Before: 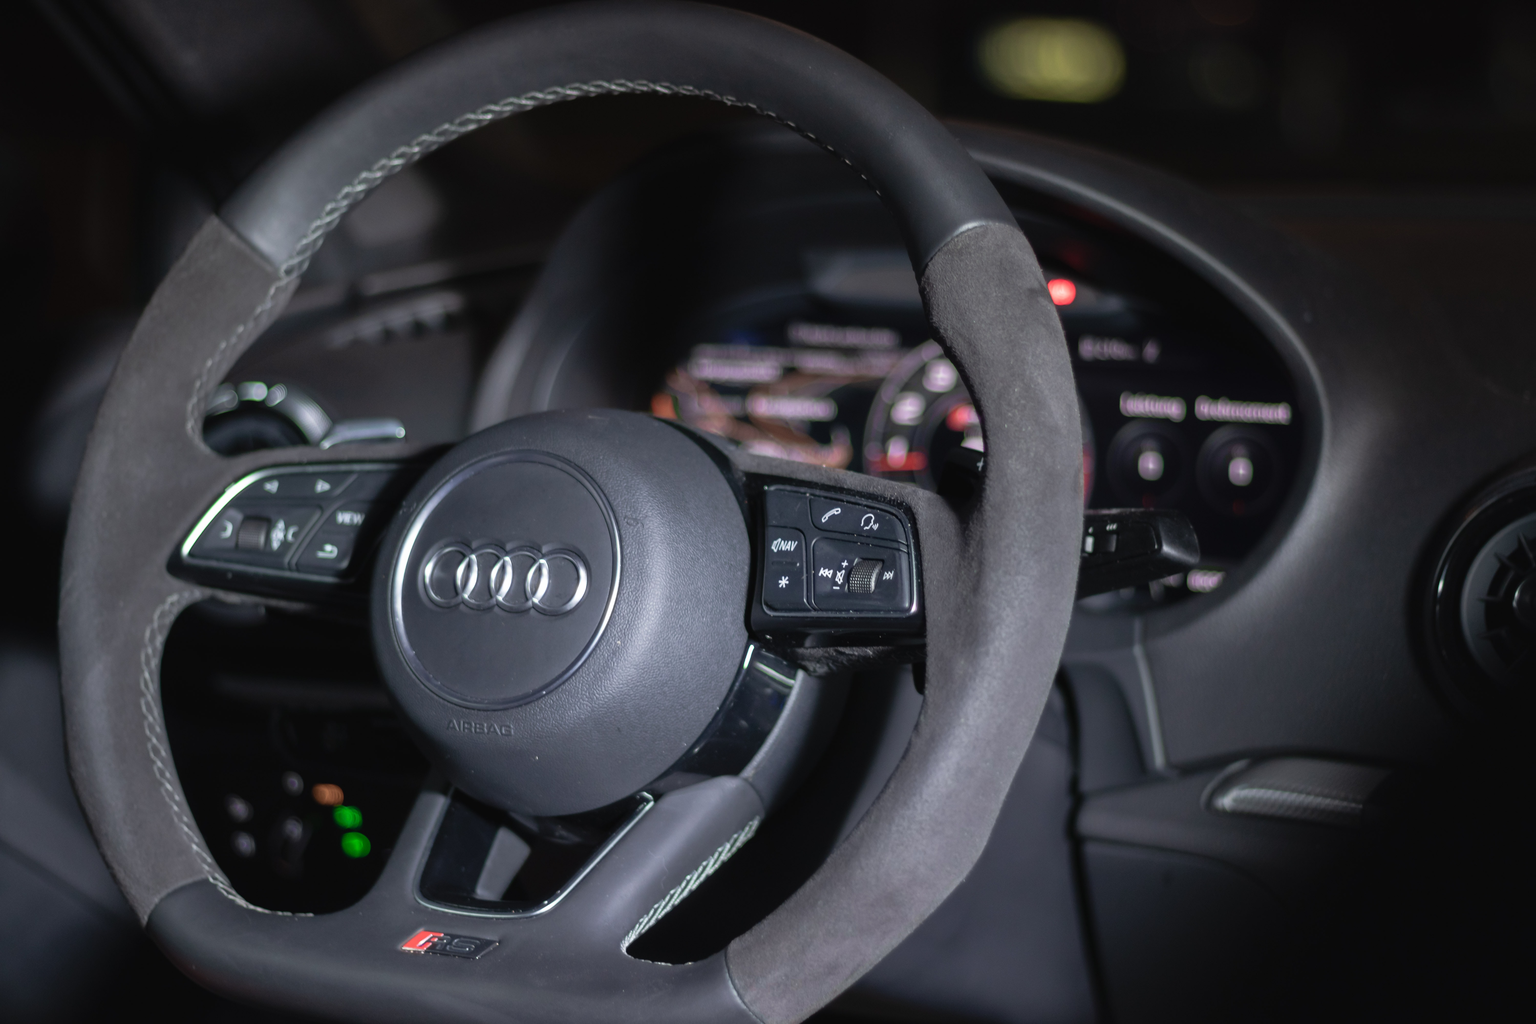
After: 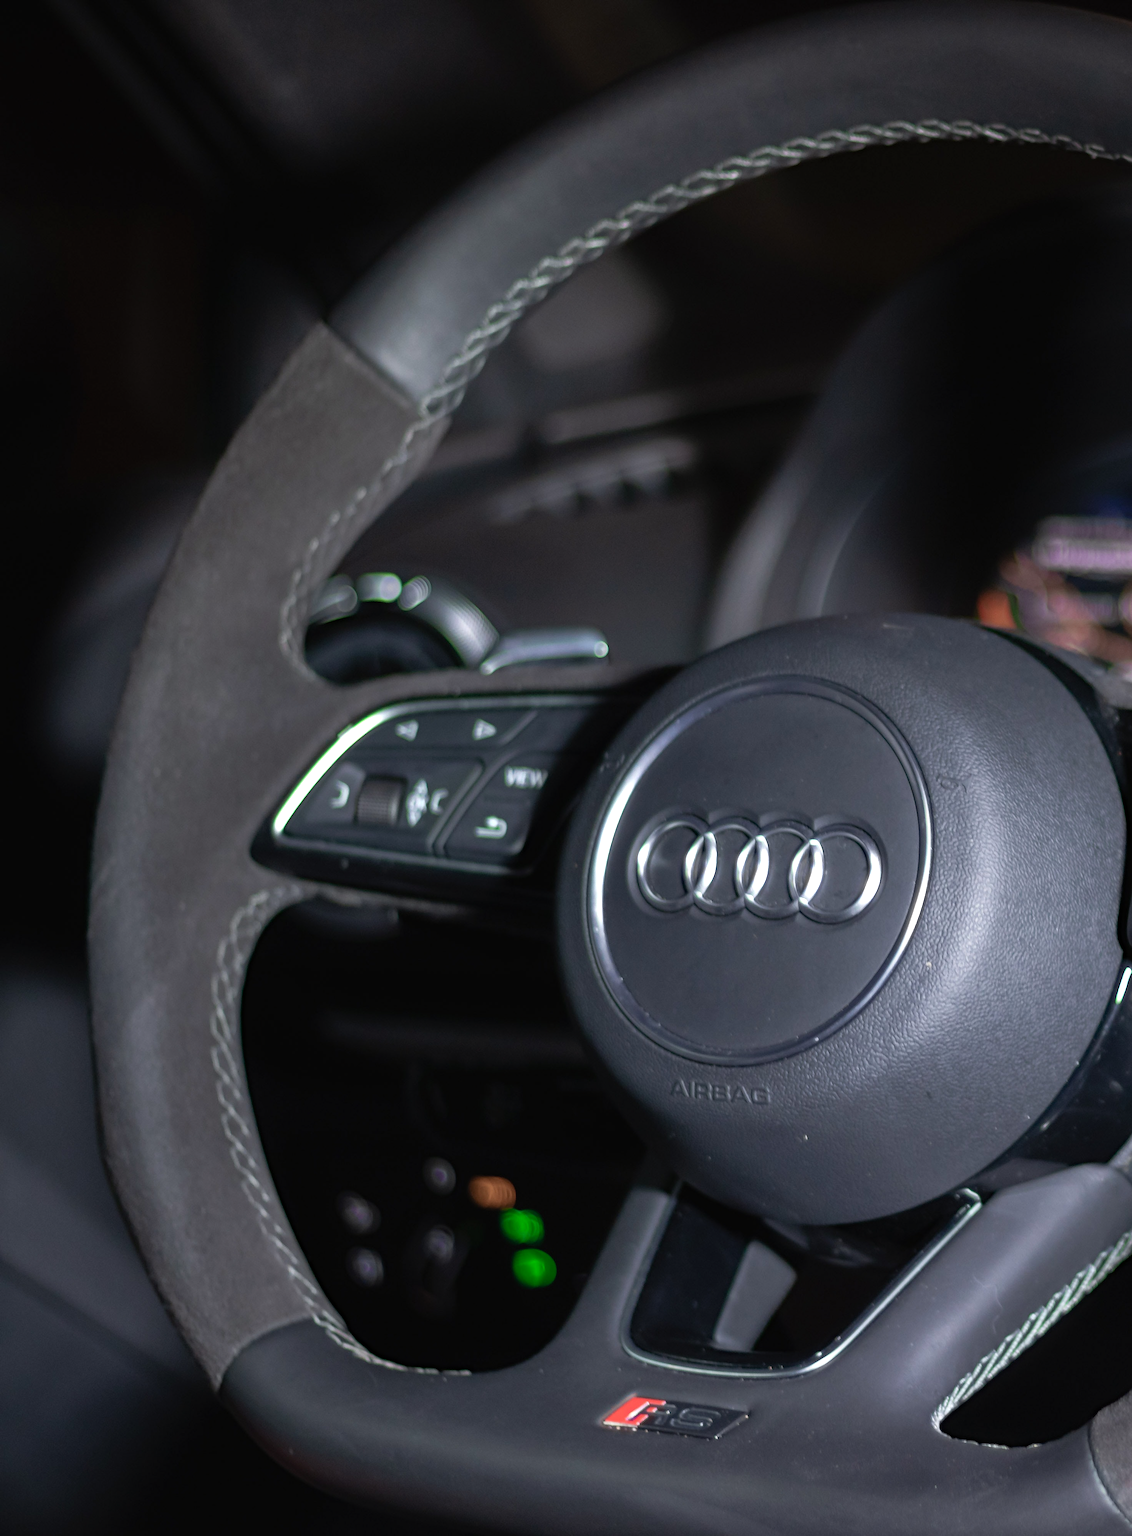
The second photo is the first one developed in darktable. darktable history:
crop and rotate: left 0%, top 0%, right 50.845%
levels: mode automatic, black 0.023%, white 99.97%, levels [0.062, 0.494, 0.925]
haze removal: compatibility mode true, adaptive false
